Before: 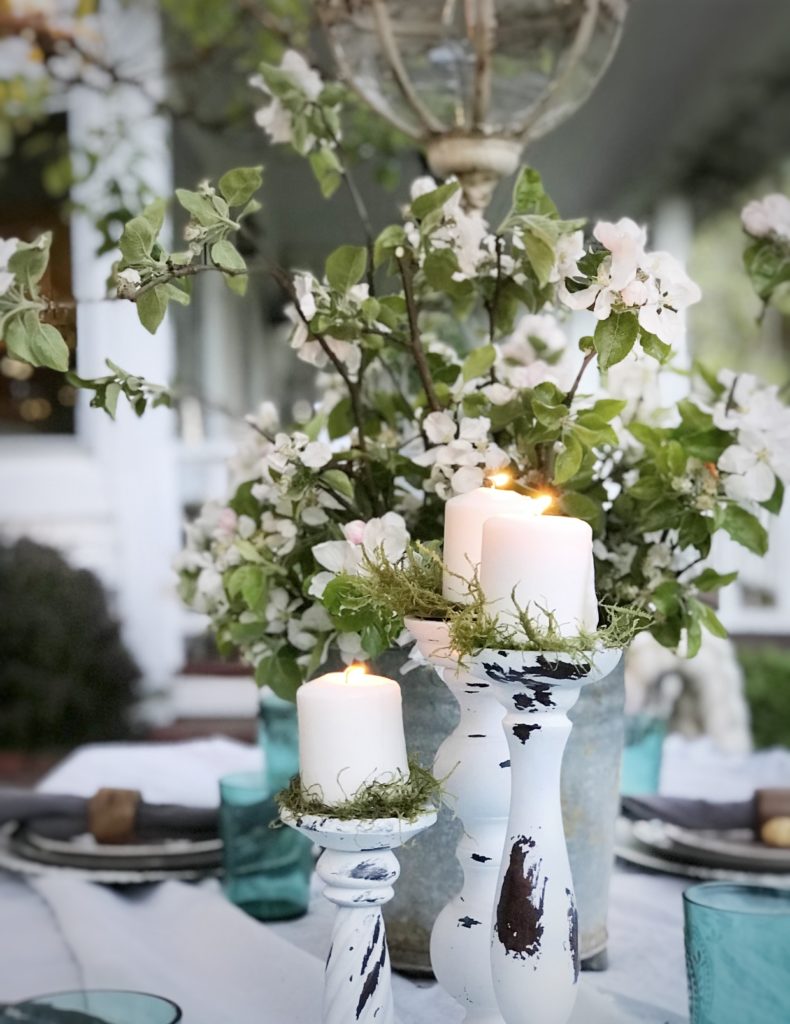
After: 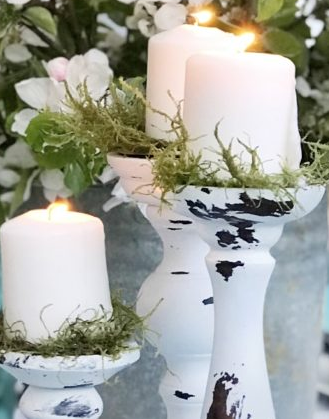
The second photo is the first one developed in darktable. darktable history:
crop: left 37.683%, top 45.286%, right 20.6%, bottom 13.701%
